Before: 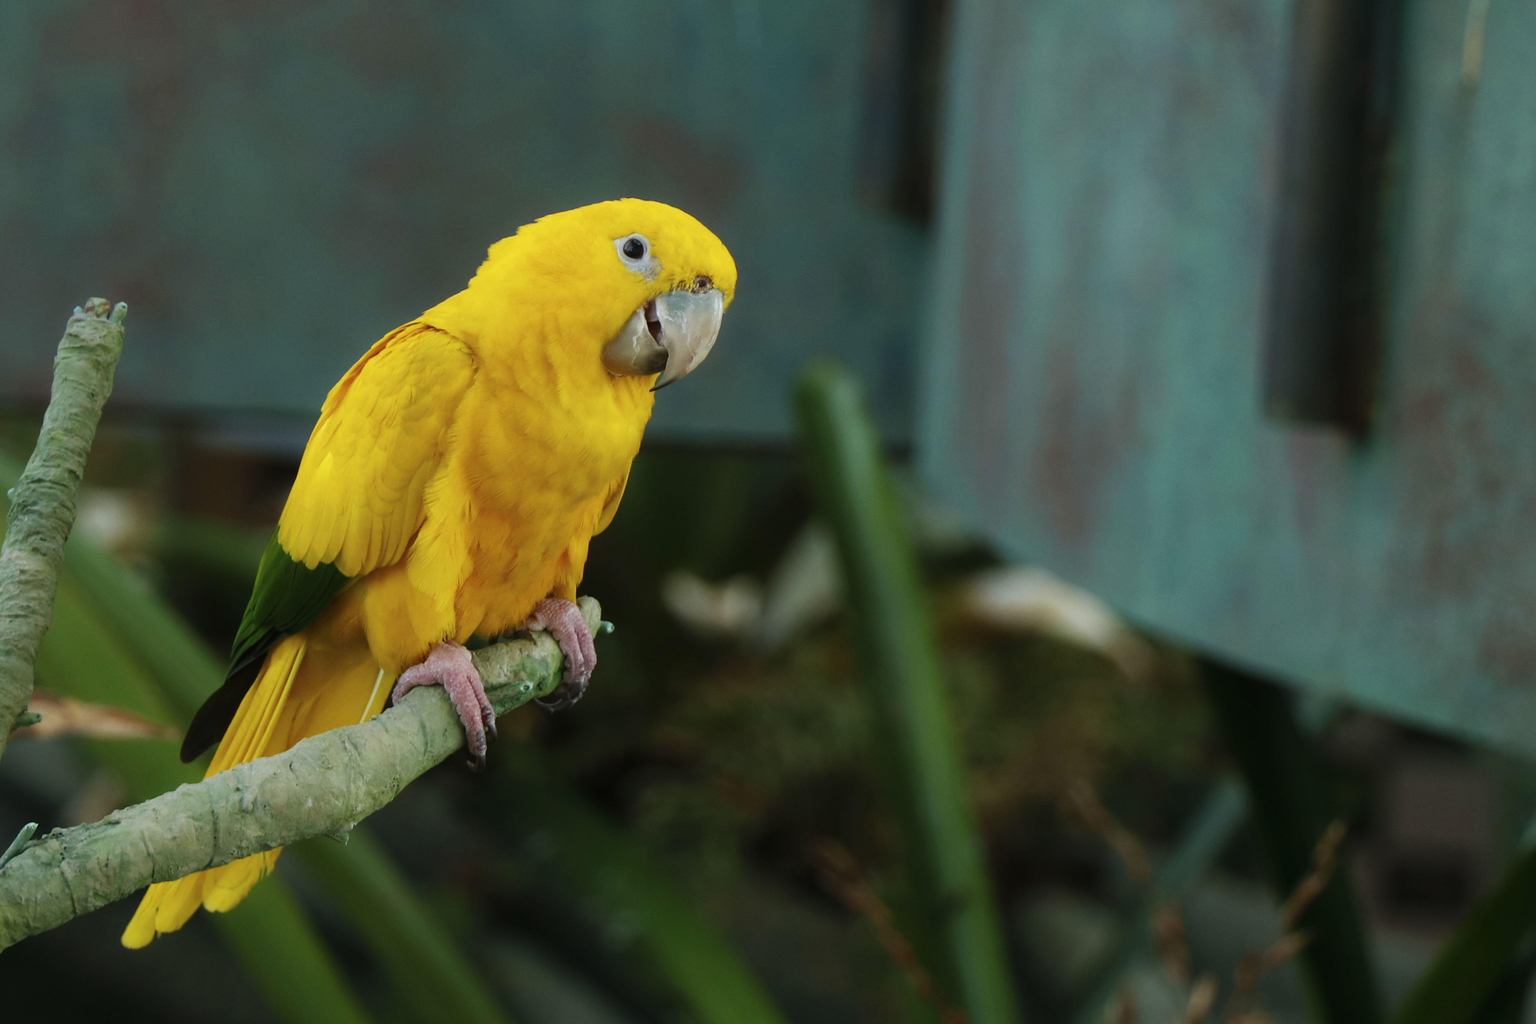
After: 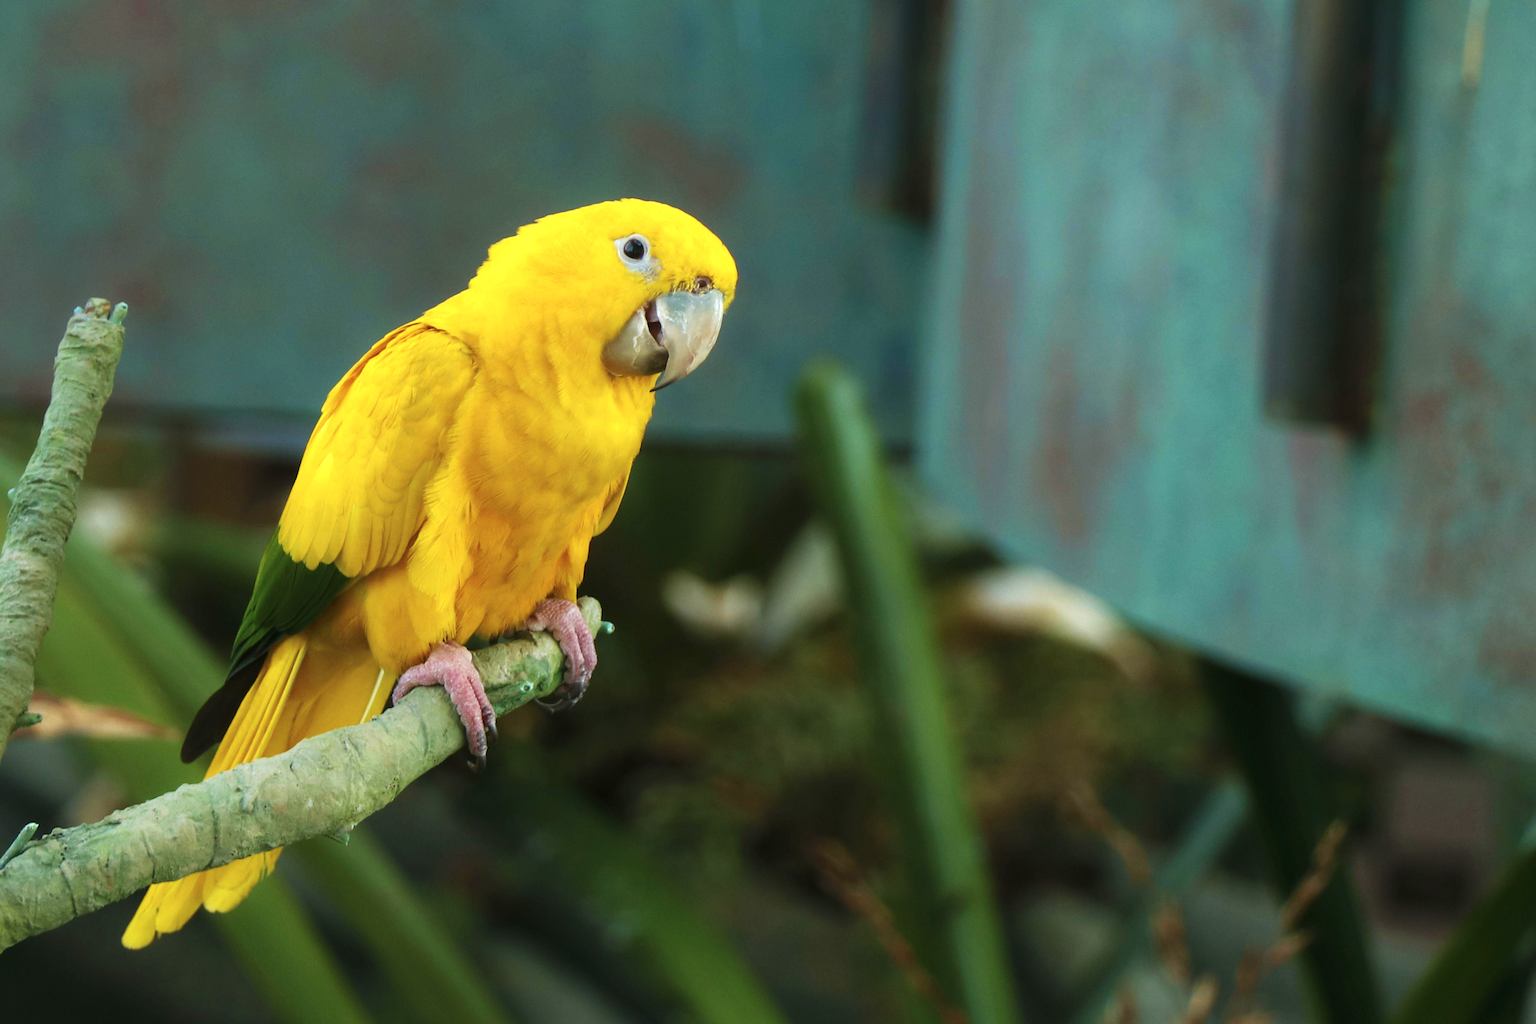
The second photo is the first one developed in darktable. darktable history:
velvia: on, module defaults
exposure: exposure 0.61 EV, compensate exposure bias true, compensate highlight preservation false
